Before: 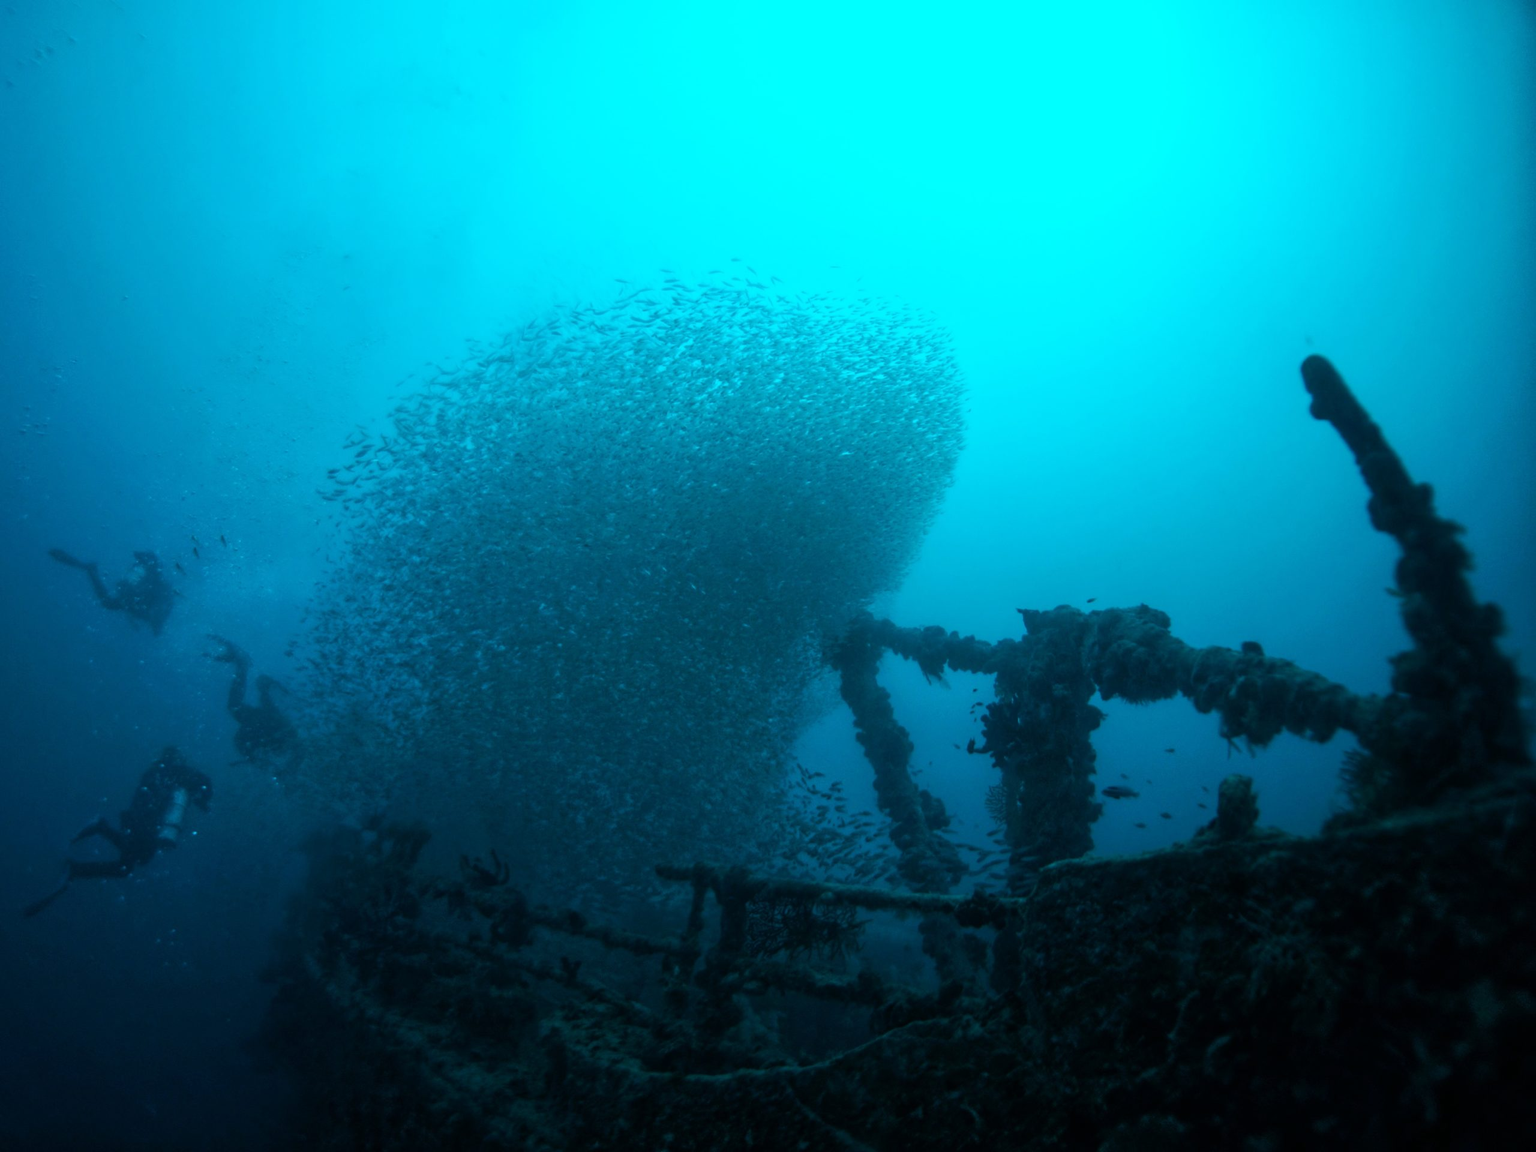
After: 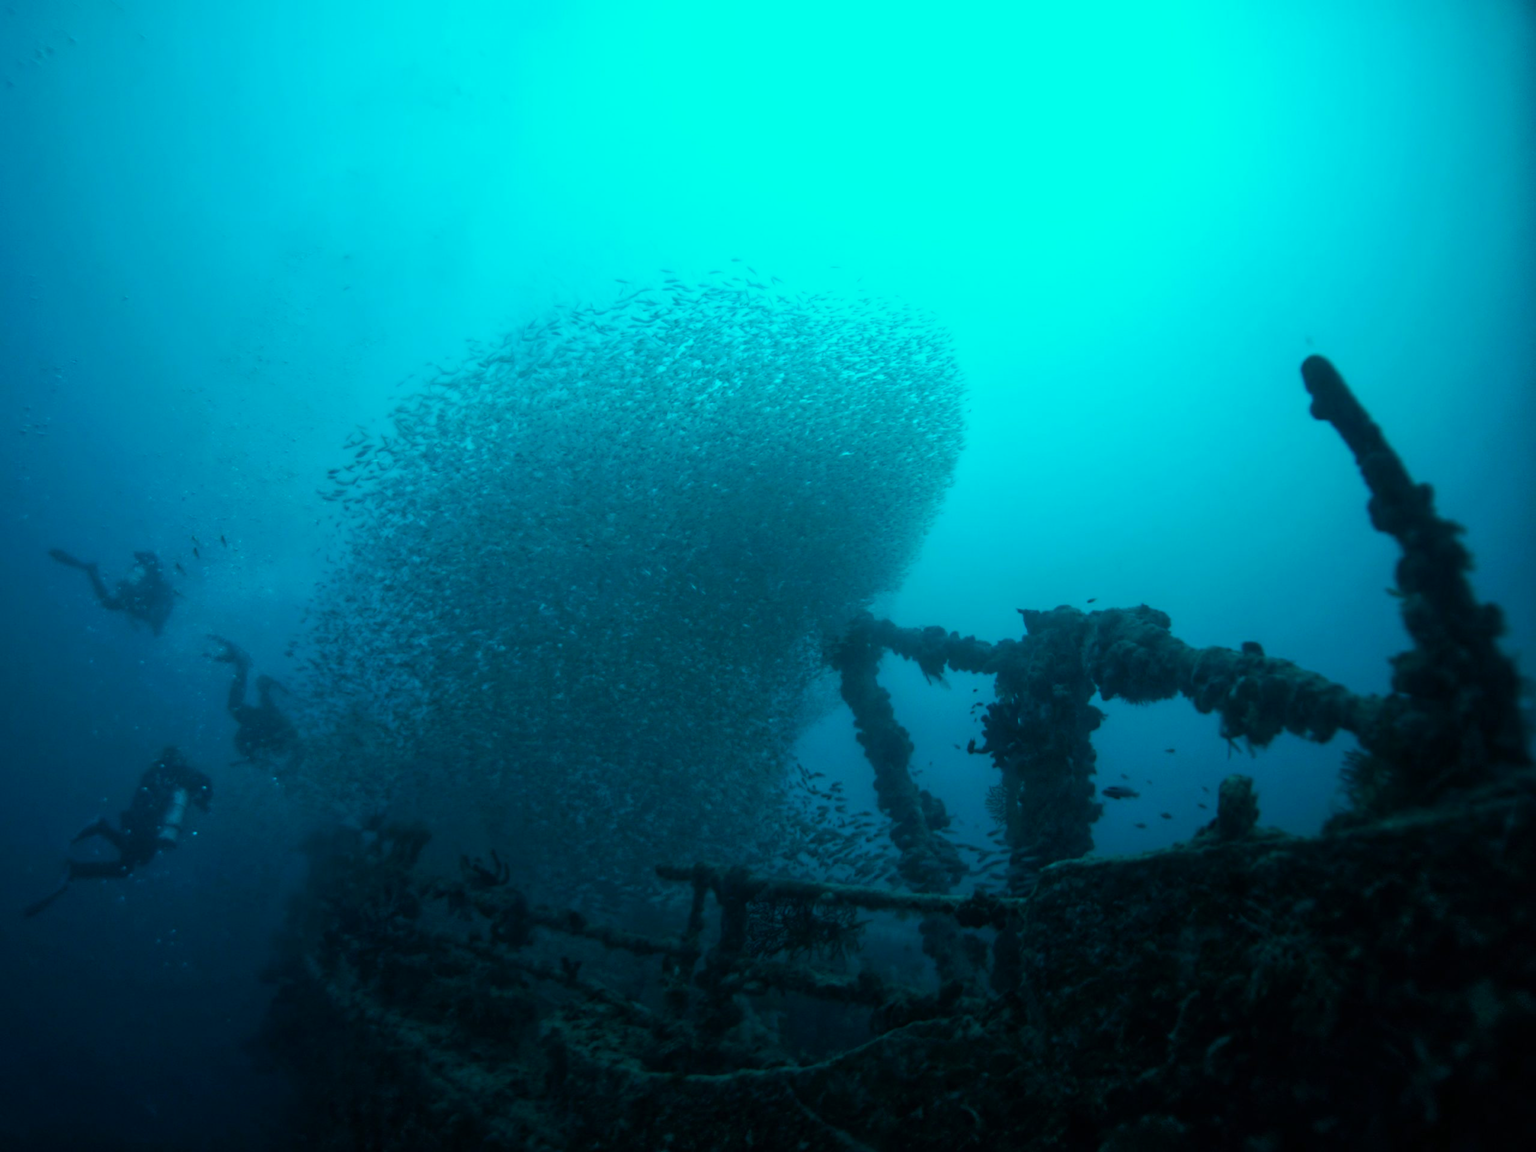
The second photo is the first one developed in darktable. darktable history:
tone equalizer: on, module defaults
white balance: red 1.029, blue 0.92
contrast brightness saturation: saturation 0.18
